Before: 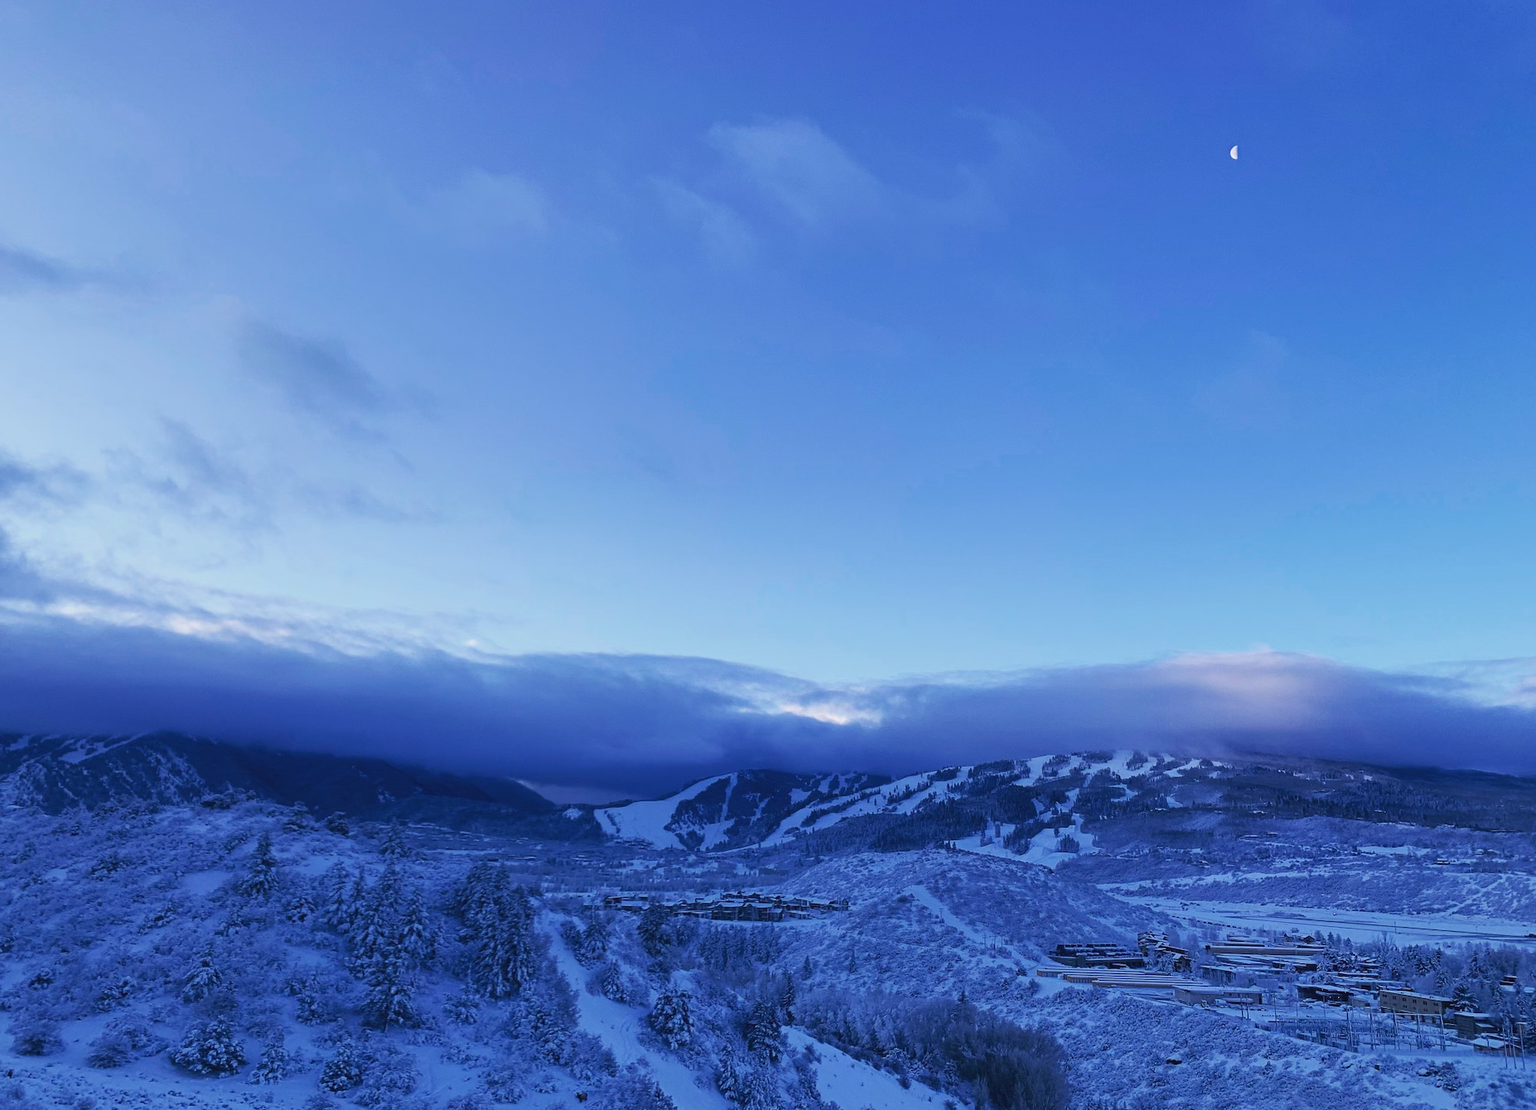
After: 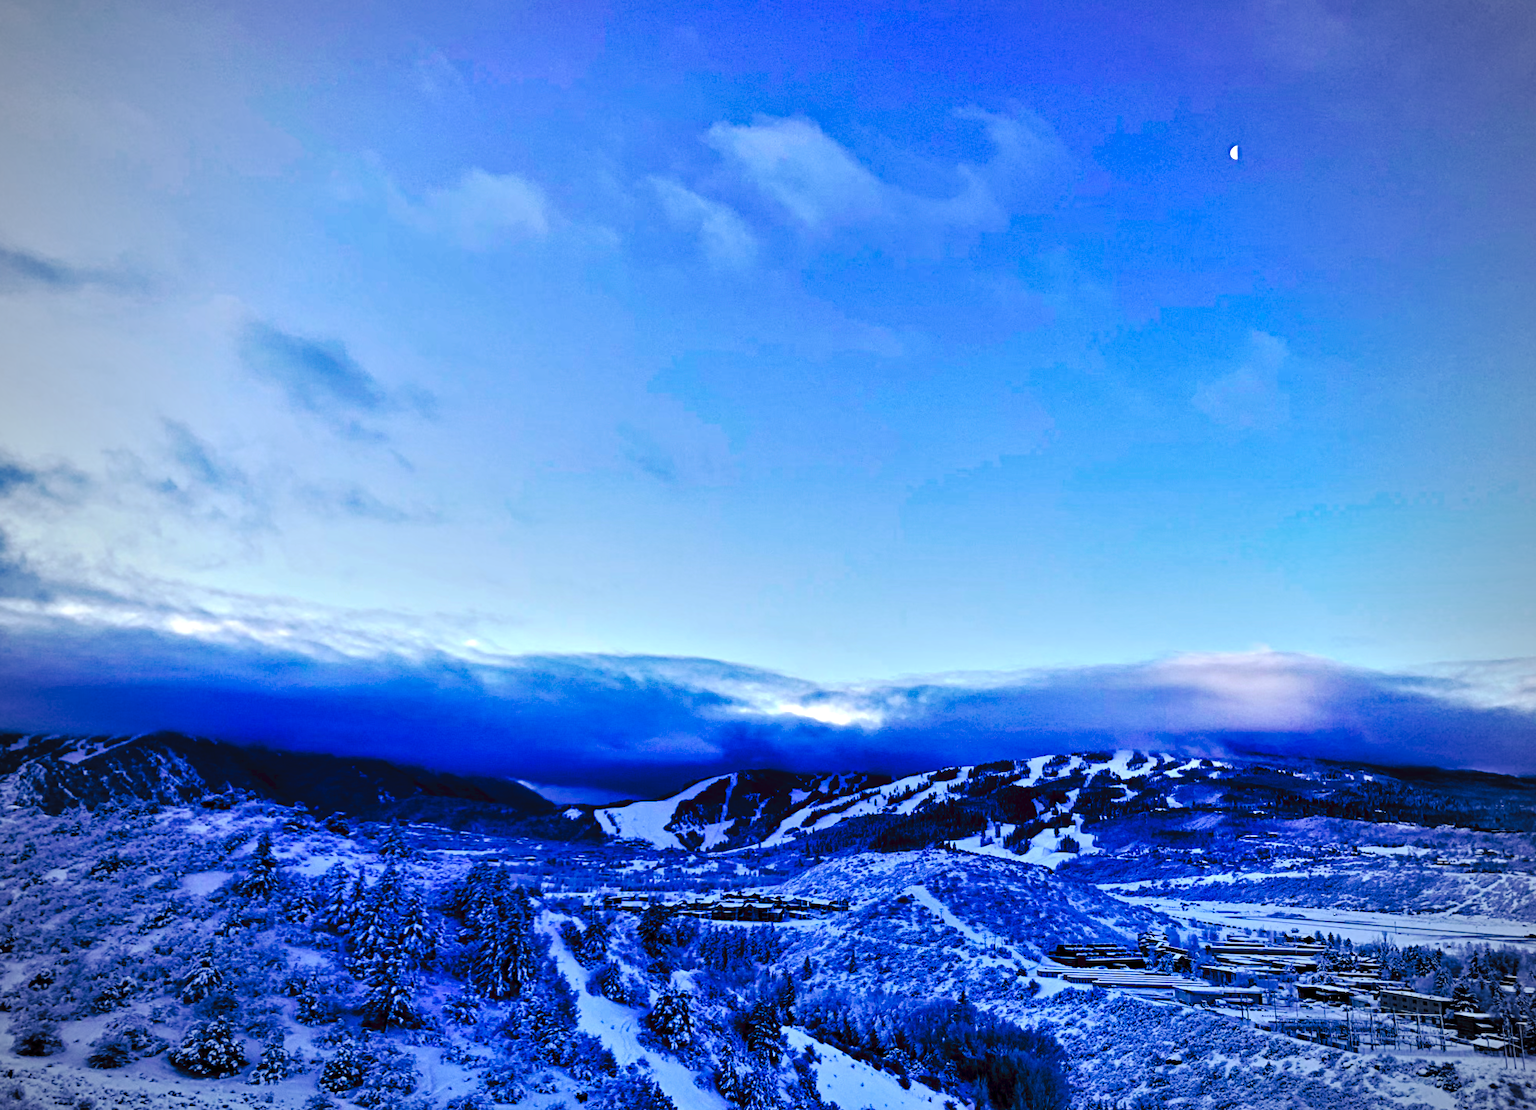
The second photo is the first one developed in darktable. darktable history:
vignetting: fall-off start 71.74%
contrast equalizer: octaves 7, y [[0.48, 0.654, 0.731, 0.706, 0.772, 0.382], [0.55 ×6], [0 ×6], [0 ×6], [0 ×6]]
tone curve: curves: ch0 [(0, 0) (0.003, 0.049) (0.011, 0.052) (0.025, 0.061) (0.044, 0.08) (0.069, 0.101) (0.1, 0.119) (0.136, 0.139) (0.177, 0.172) (0.224, 0.222) (0.277, 0.292) (0.335, 0.367) (0.399, 0.444) (0.468, 0.538) (0.543, 0.623) (0.623, 0.713) (0.709, 0.784) (0.801, 0.844) (0.898, 0.916) (1, 1)], preserve colors none
color balance rgb: perceptual saturation grading › global saturation 20%, perceptual saturation grading › highlights -25%, perceptual saturation grading › shadows 25%, global vibrance 50%
